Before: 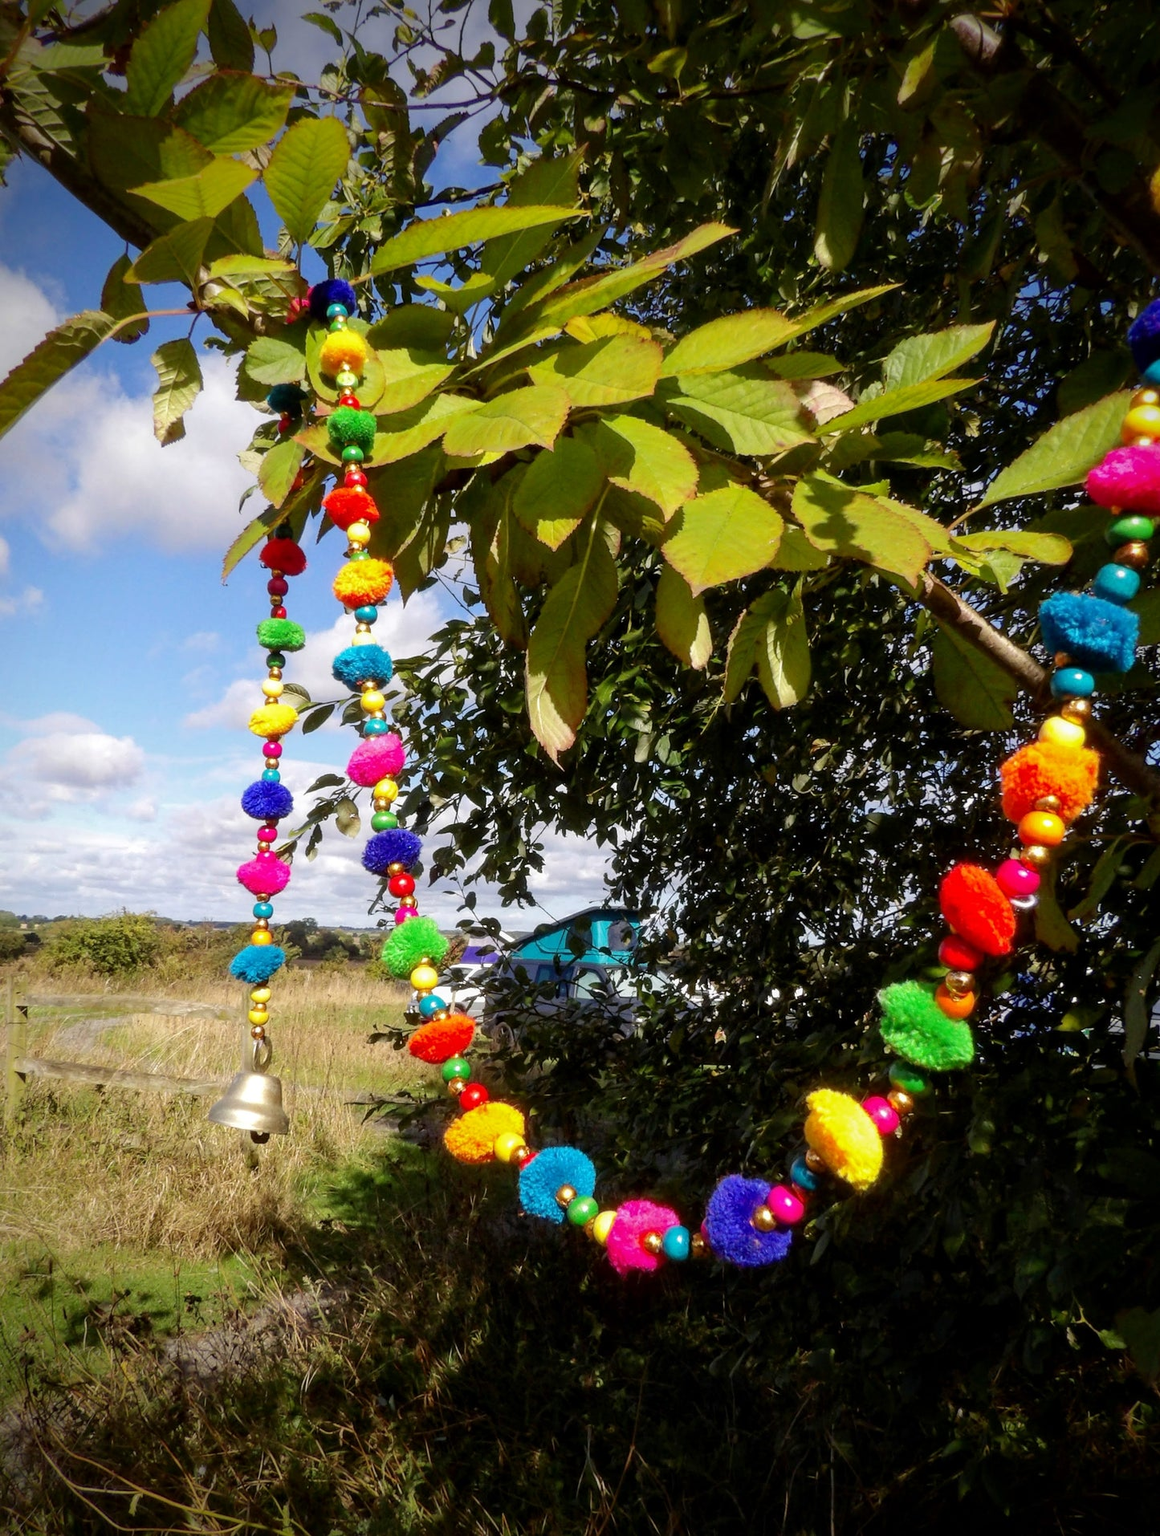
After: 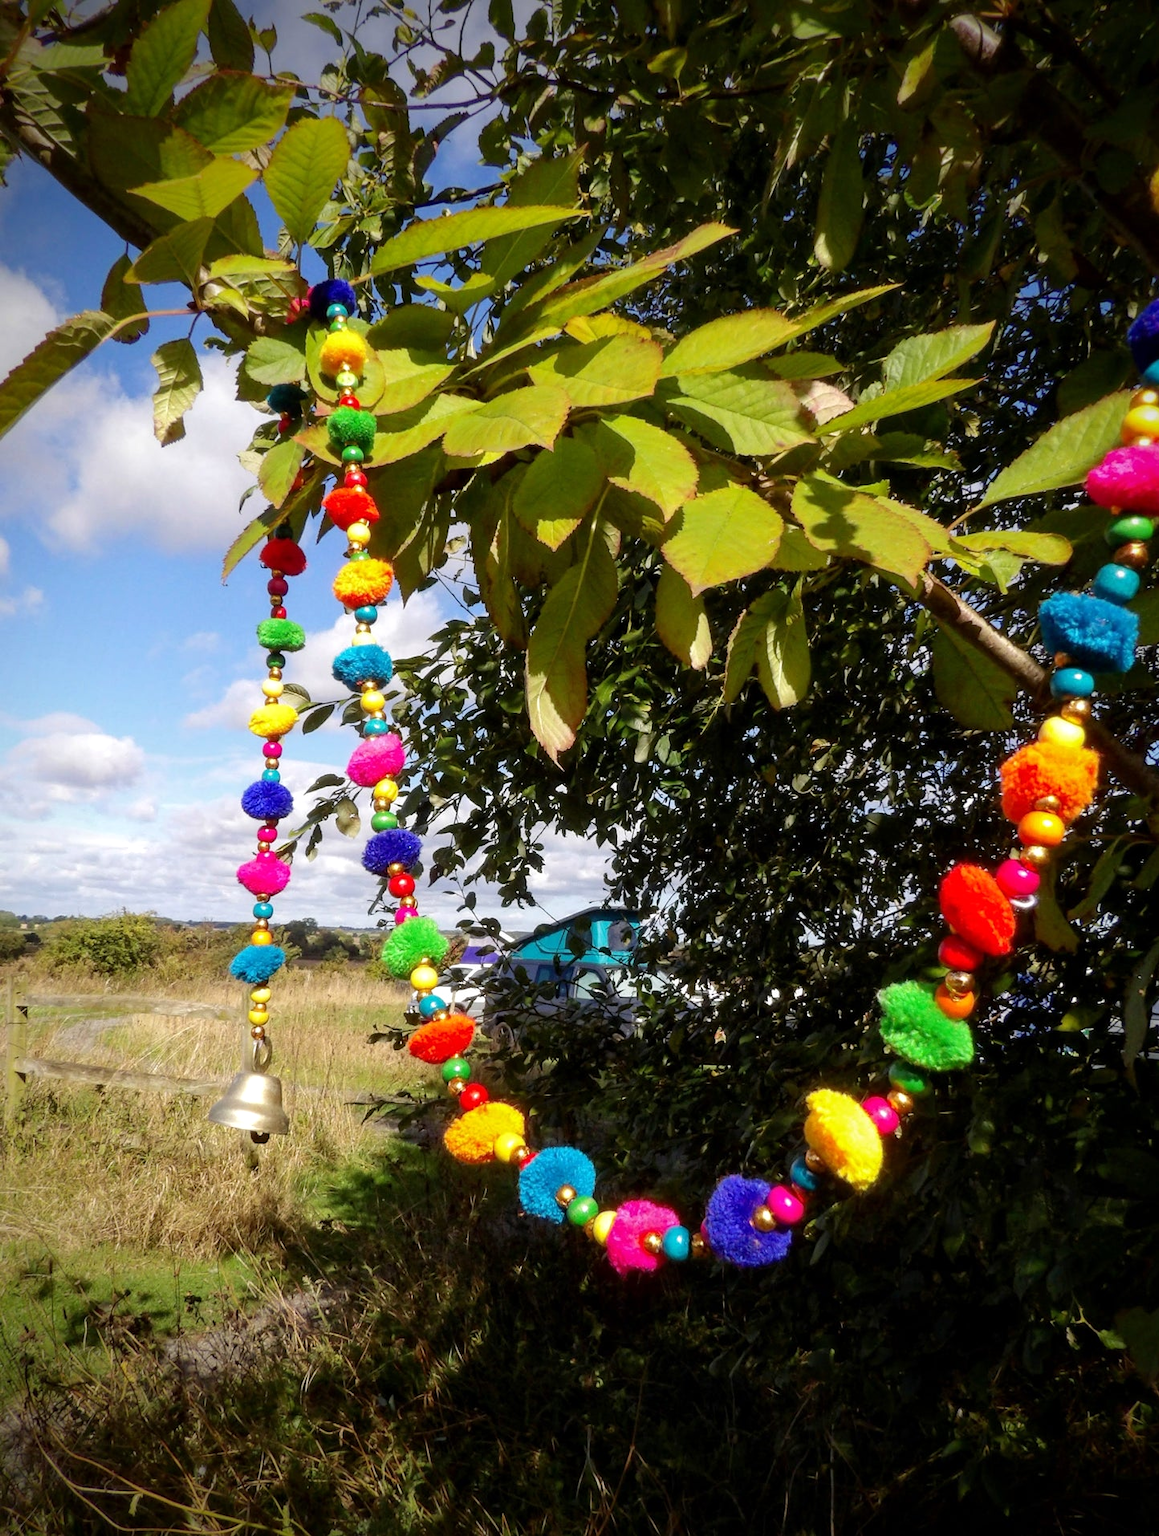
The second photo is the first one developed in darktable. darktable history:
white balance: red 1, blue 1
exposure: exposure 0.078 EV, compensate highlight preservation false
